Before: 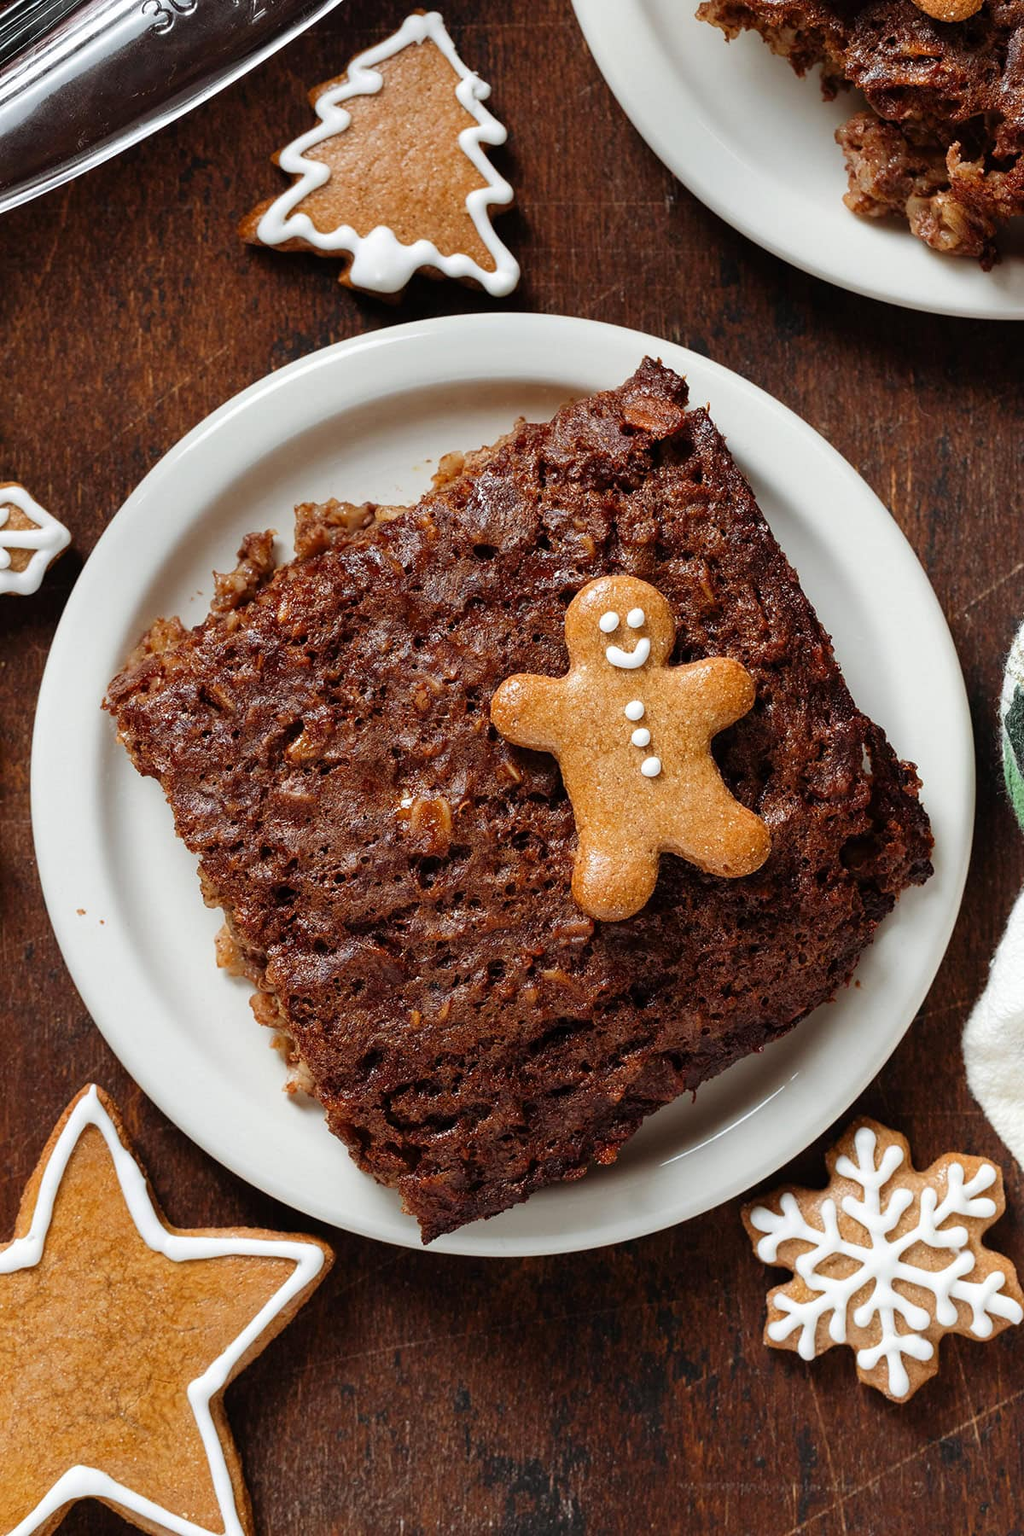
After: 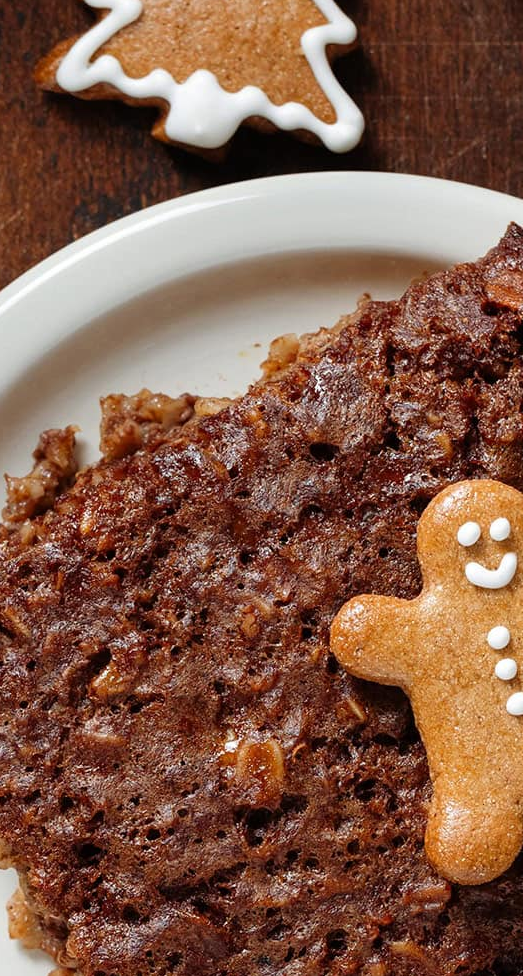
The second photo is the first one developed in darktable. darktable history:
crop: left 20.426%, top 10.883%, right 35.926%, bottom 34.865%
